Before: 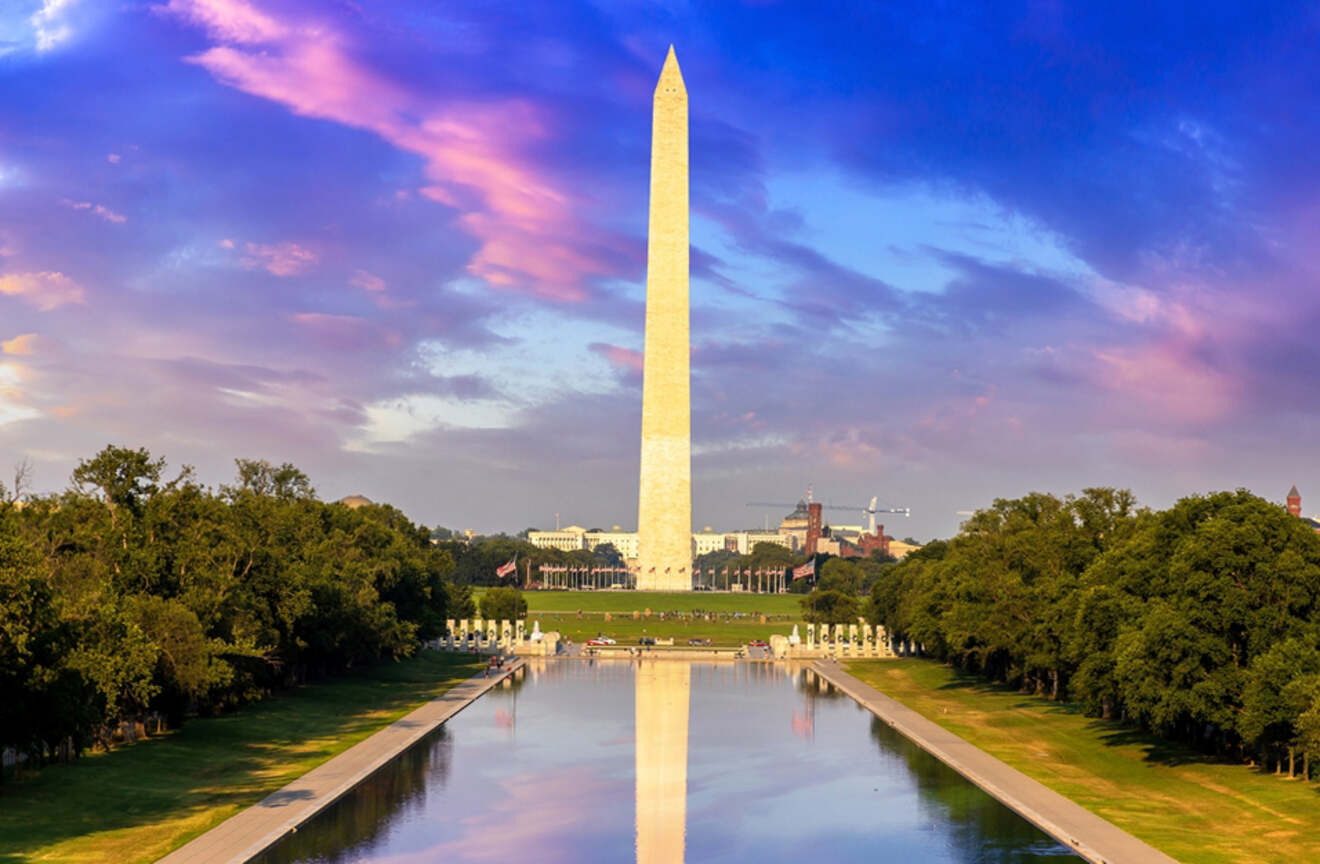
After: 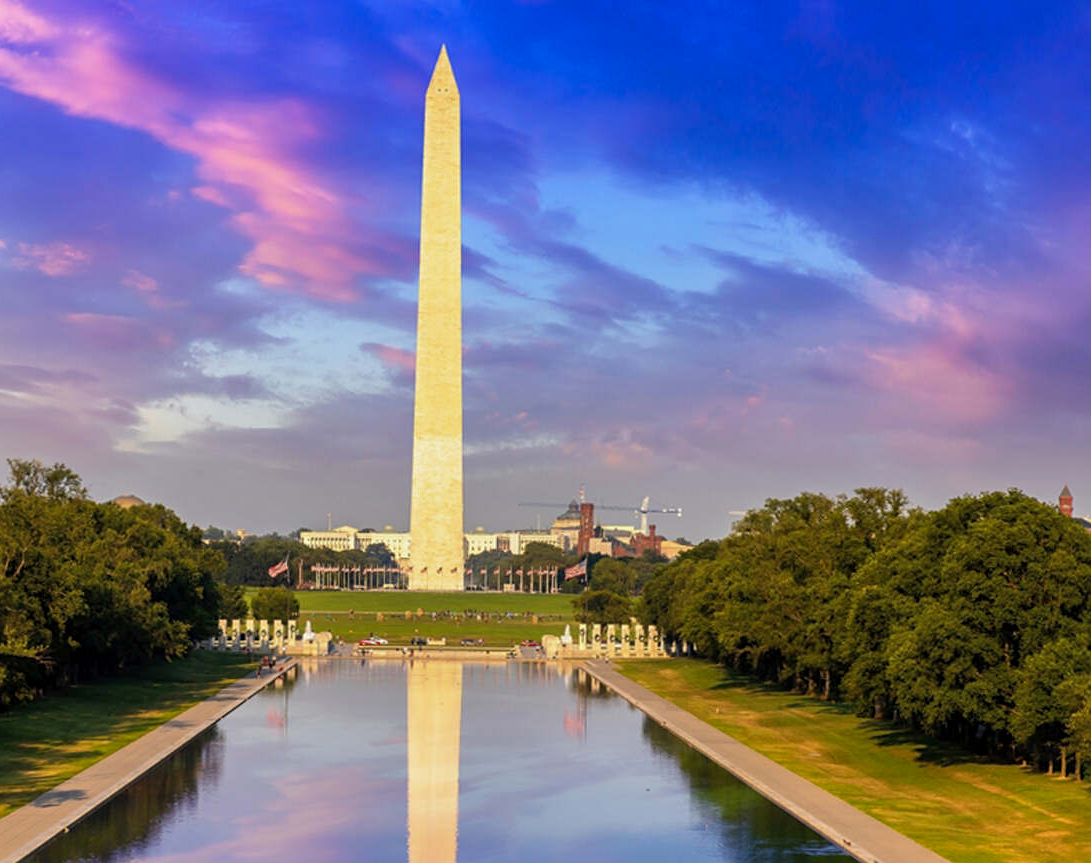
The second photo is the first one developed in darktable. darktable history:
crop: left 17.293%, bottom 0.046%
shadows and highlights: shadows 25.62, white point adjustment -3.01, highlights -29.75
sharpen: amount 0.204
